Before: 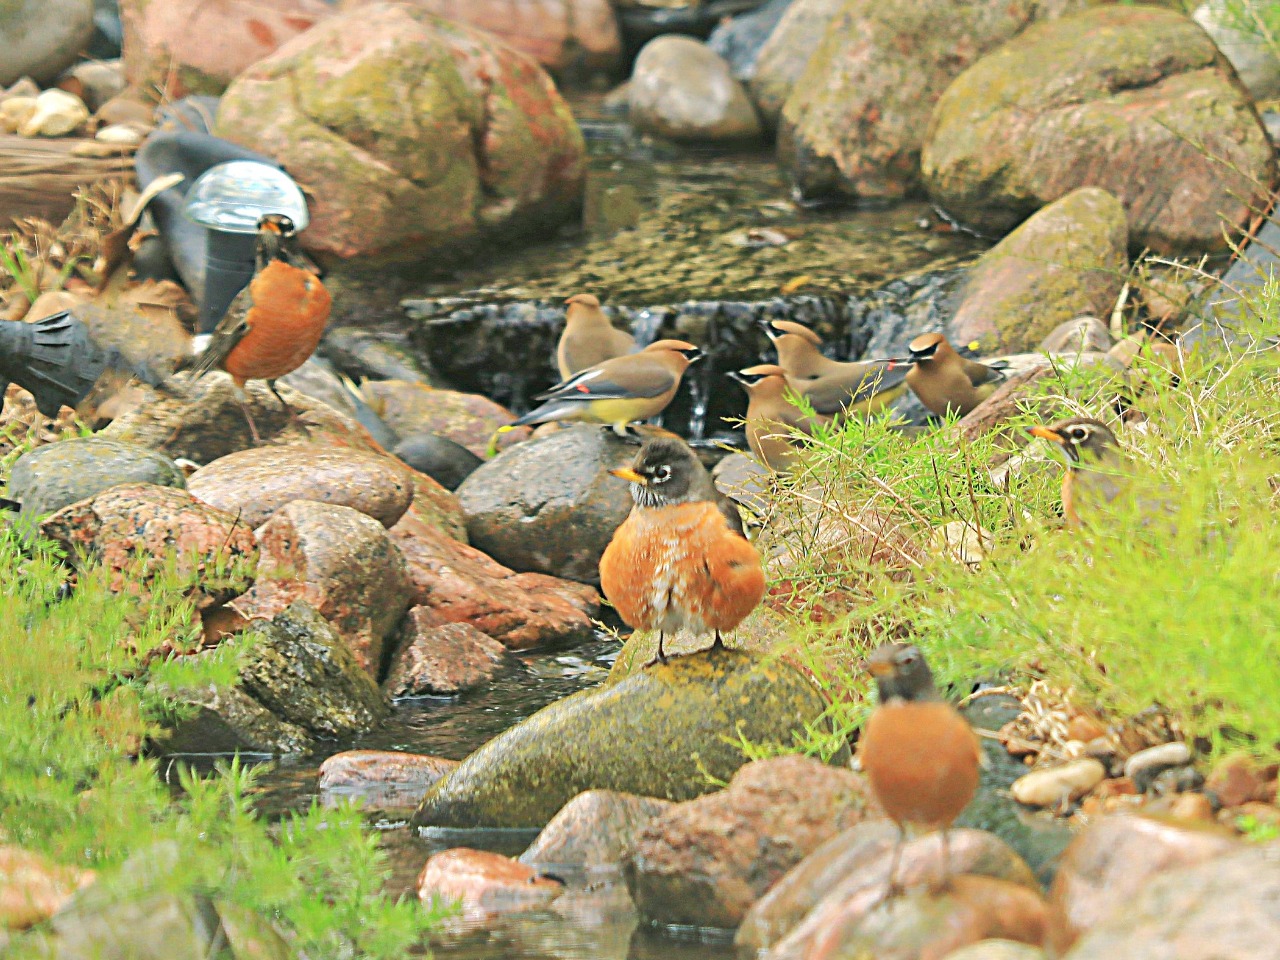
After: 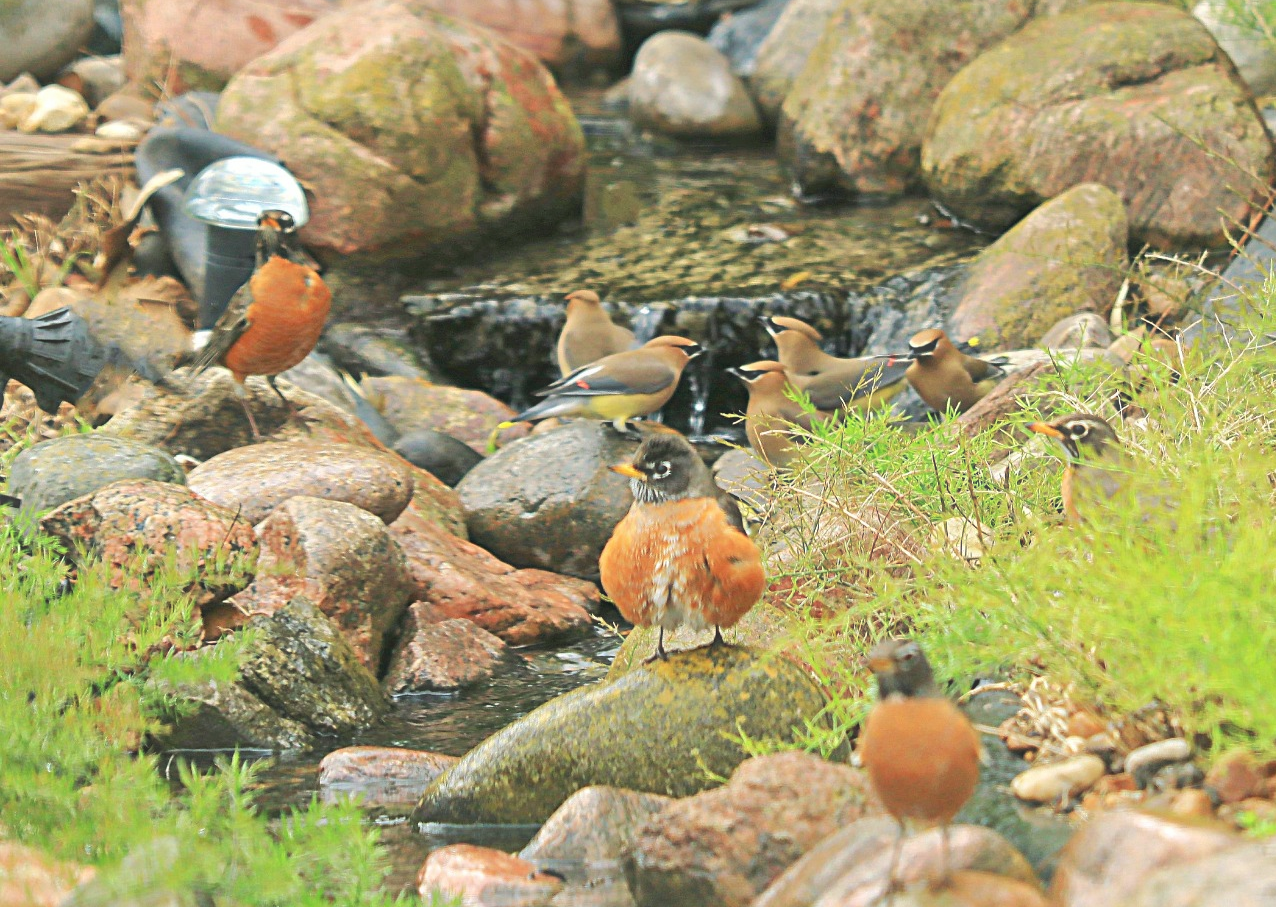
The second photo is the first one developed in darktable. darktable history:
crop: top 0.448%, right 0.264%, bottom 5.045%
haze removal: strength -0.1, adaptive false
